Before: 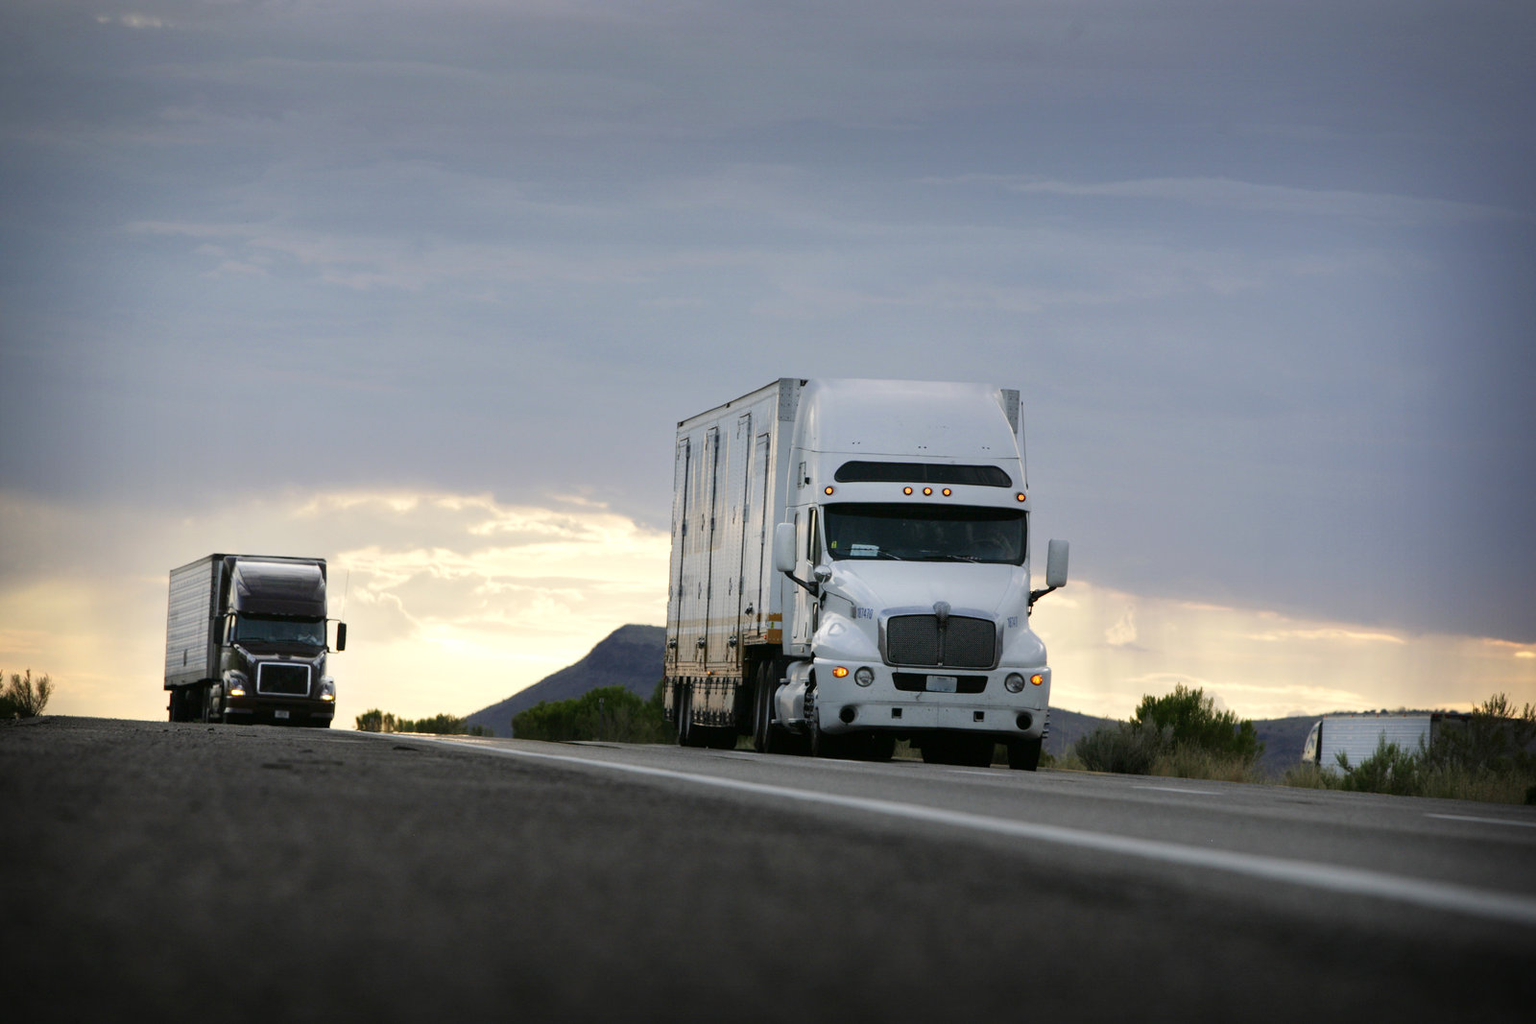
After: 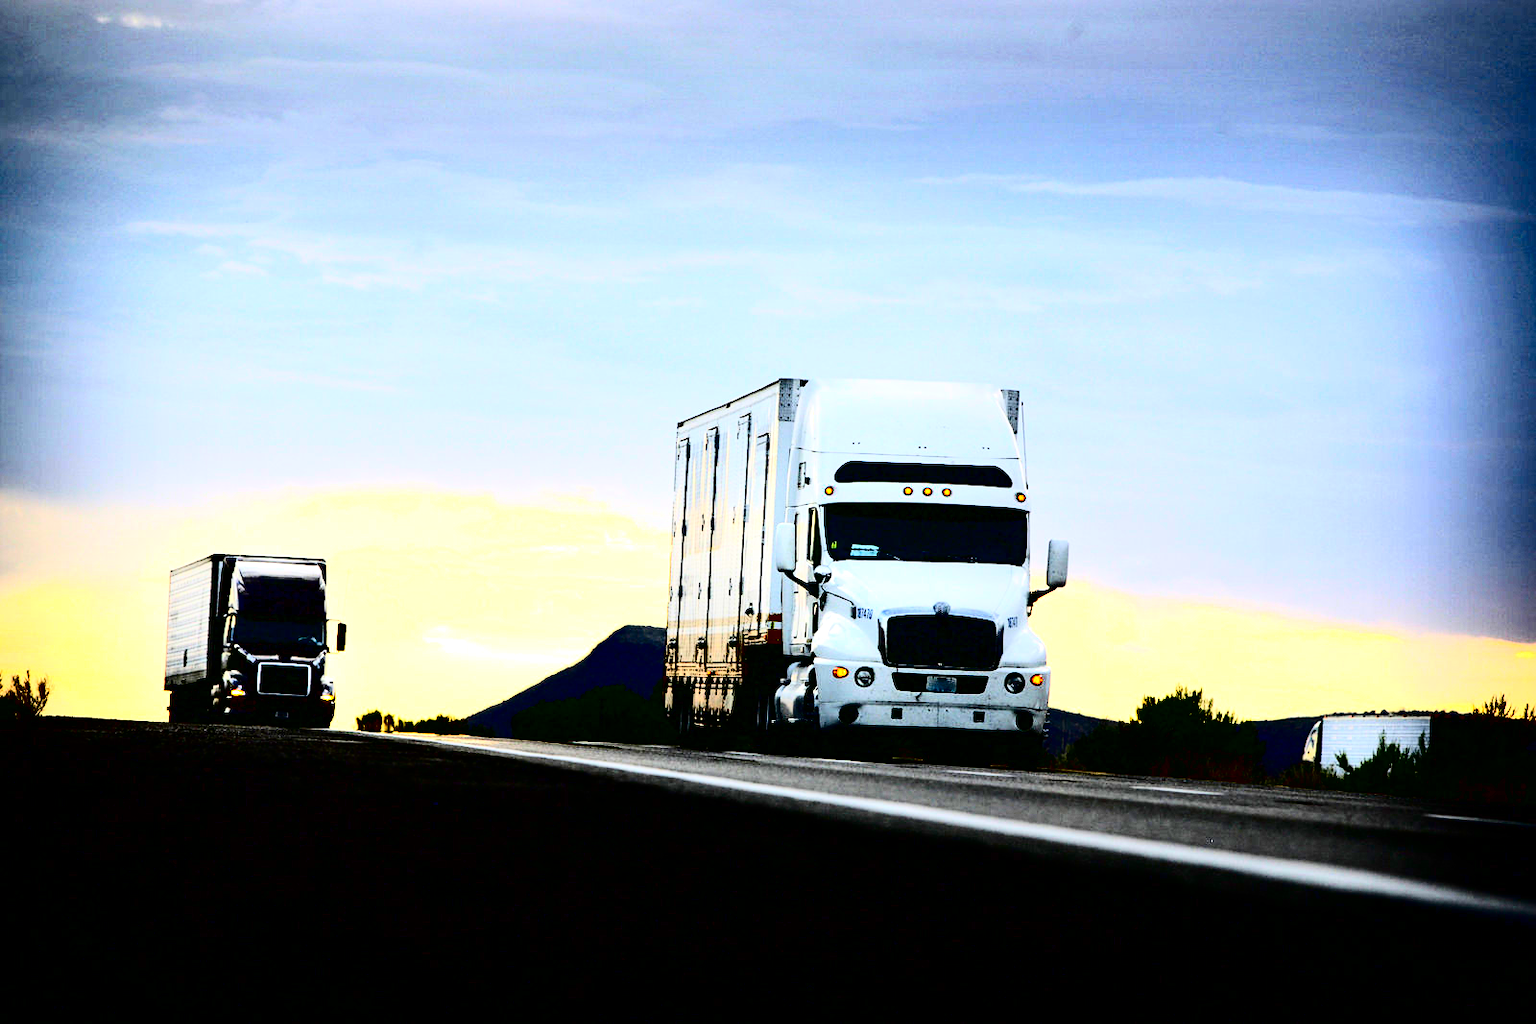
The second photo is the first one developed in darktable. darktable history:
exposure: exposure 0.935 EV, compensate highlight preservation false
contrast brightness saturation: contrast 0.77, brightness -1, saturation 1
sharpen: amount 0.2
